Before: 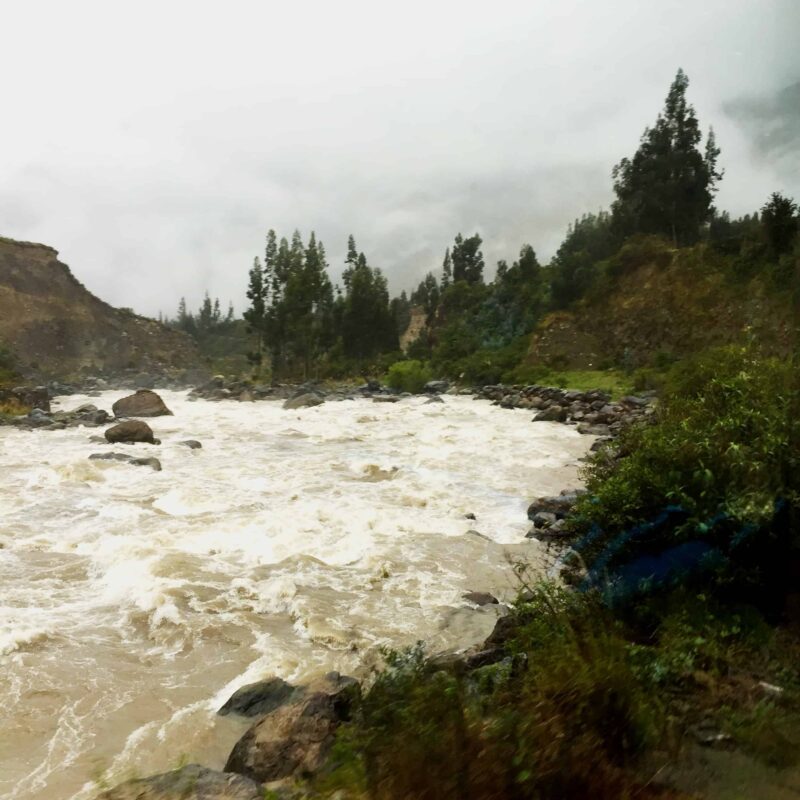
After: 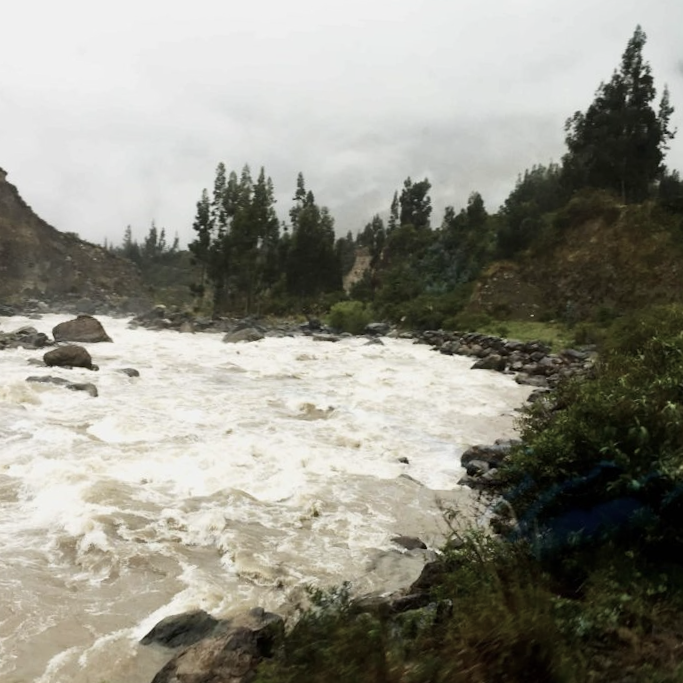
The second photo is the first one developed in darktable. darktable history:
contrast brightness saturation: contrast 0.1, saturation -0.36
crop and rotate: angle -3.27°, left 5.211%, top 5.211%, right 4.607%, bottom 4.607%
